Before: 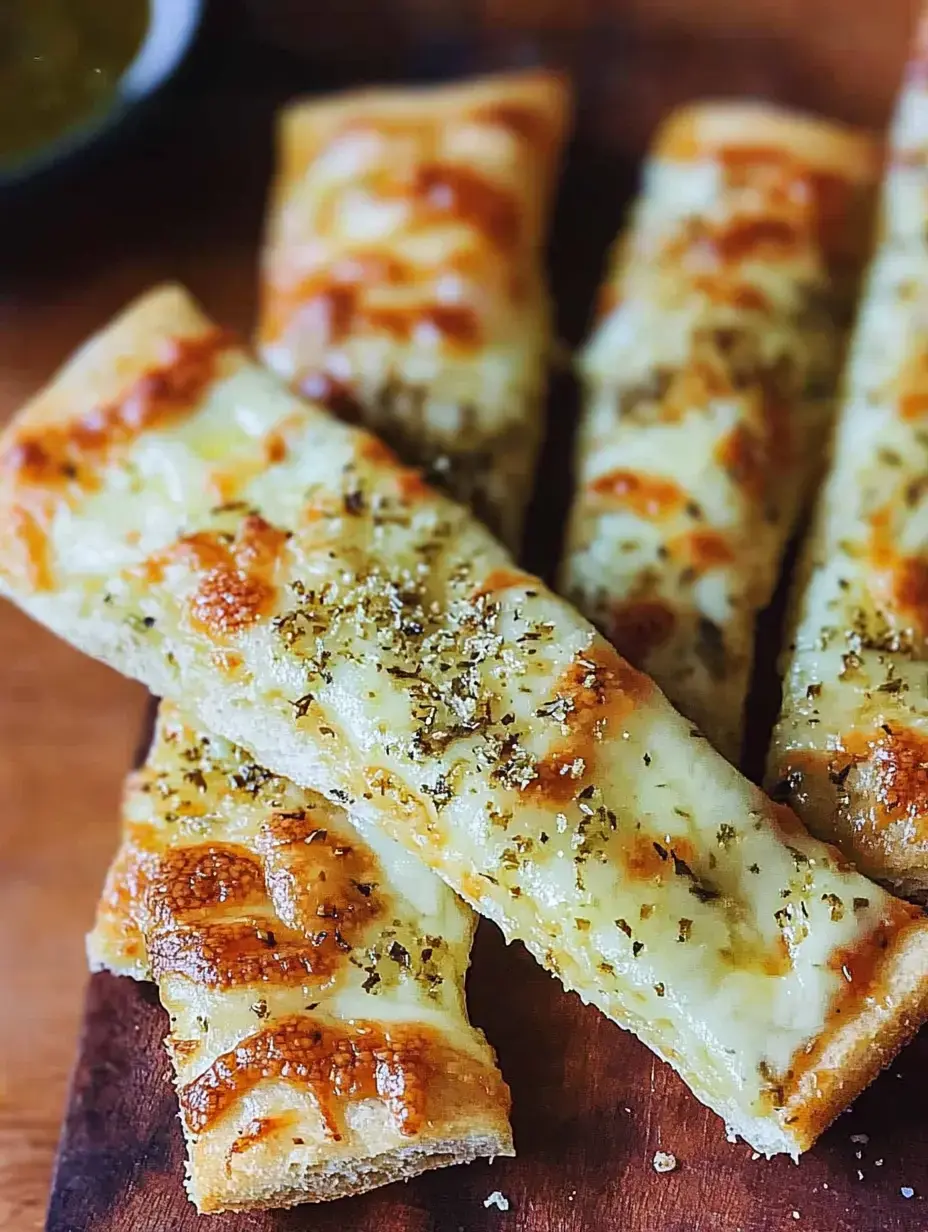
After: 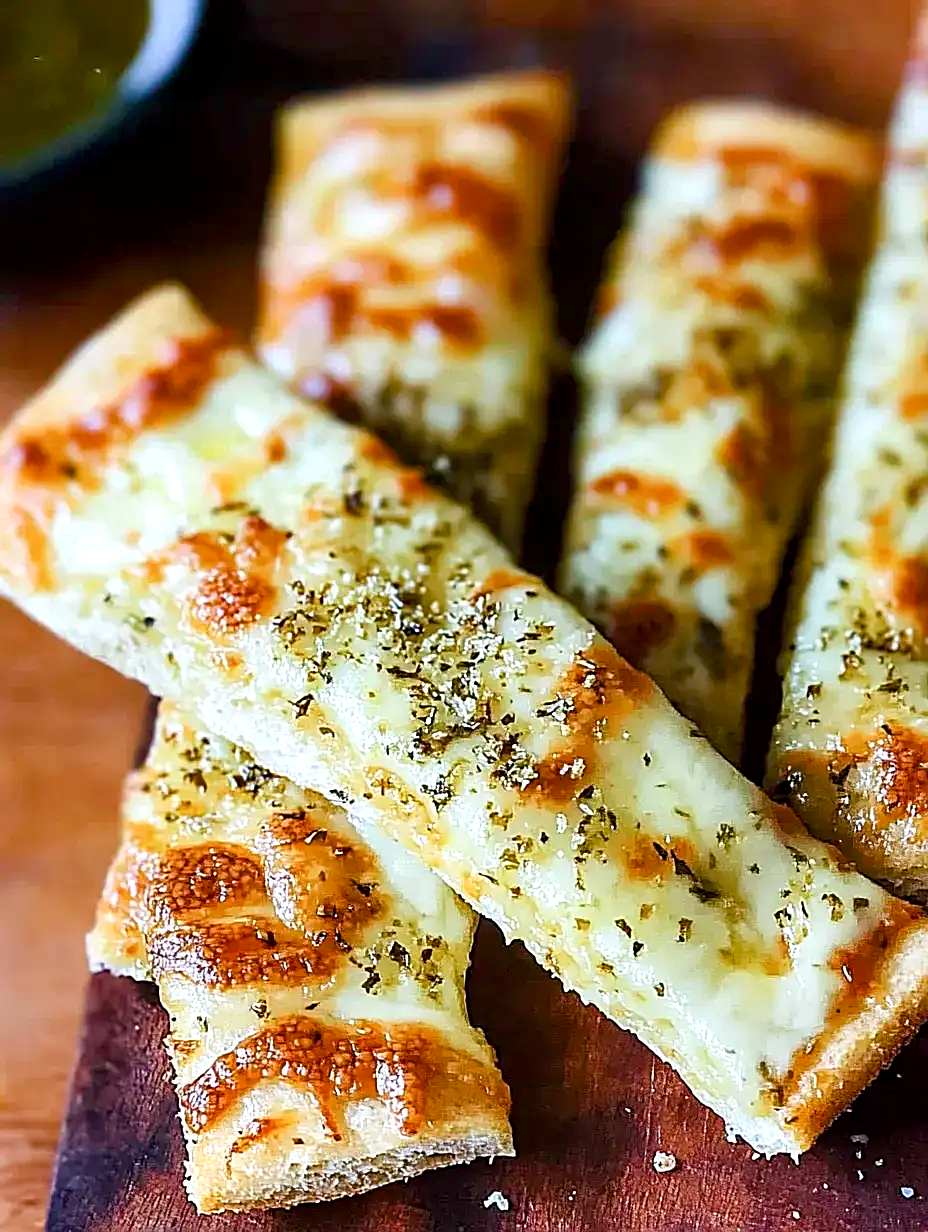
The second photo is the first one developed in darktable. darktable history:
exposure: black level correction 0.004, exposure 0.415 EV, compensate highlight preservation false
sharpen: on, module defaults
color balance rgb: shadows lift › luminance -7.298%, shadows lift › chroma 2.366%, shadows lift › hue 167.18°, perceptual saturation grading › global saturation 0.823%, perceptual saturation grading › highlights -8.912%, perceptual saturation grading › mid-tones 18.581%, perceptual saturation grading › shadows 28.518%
